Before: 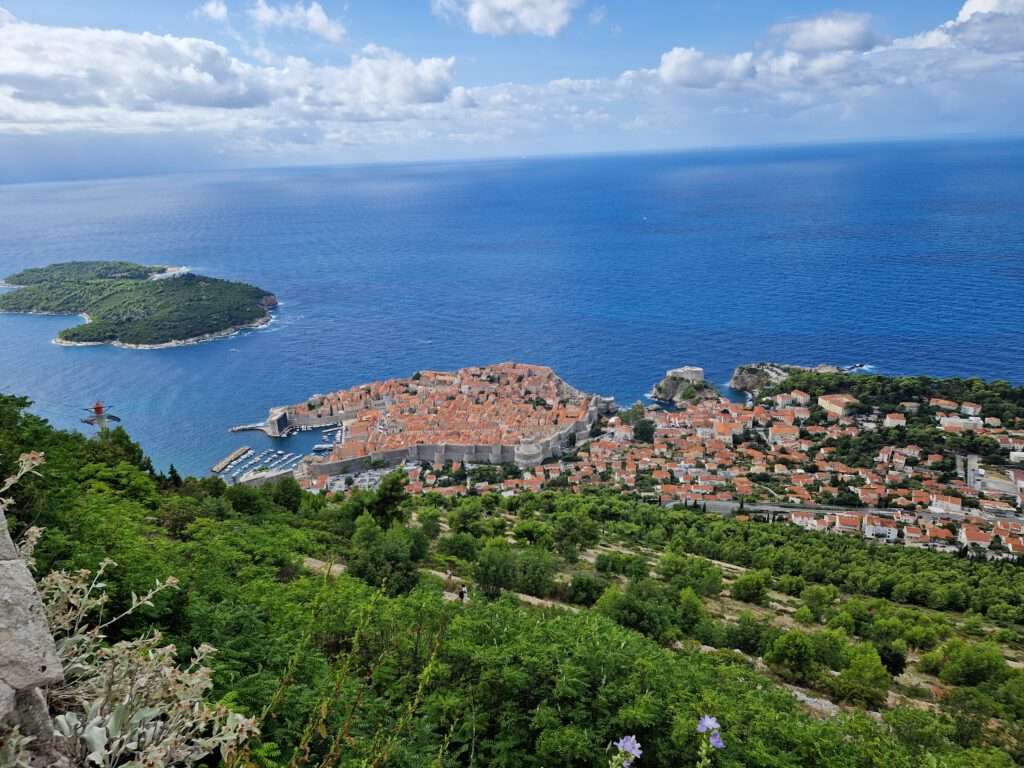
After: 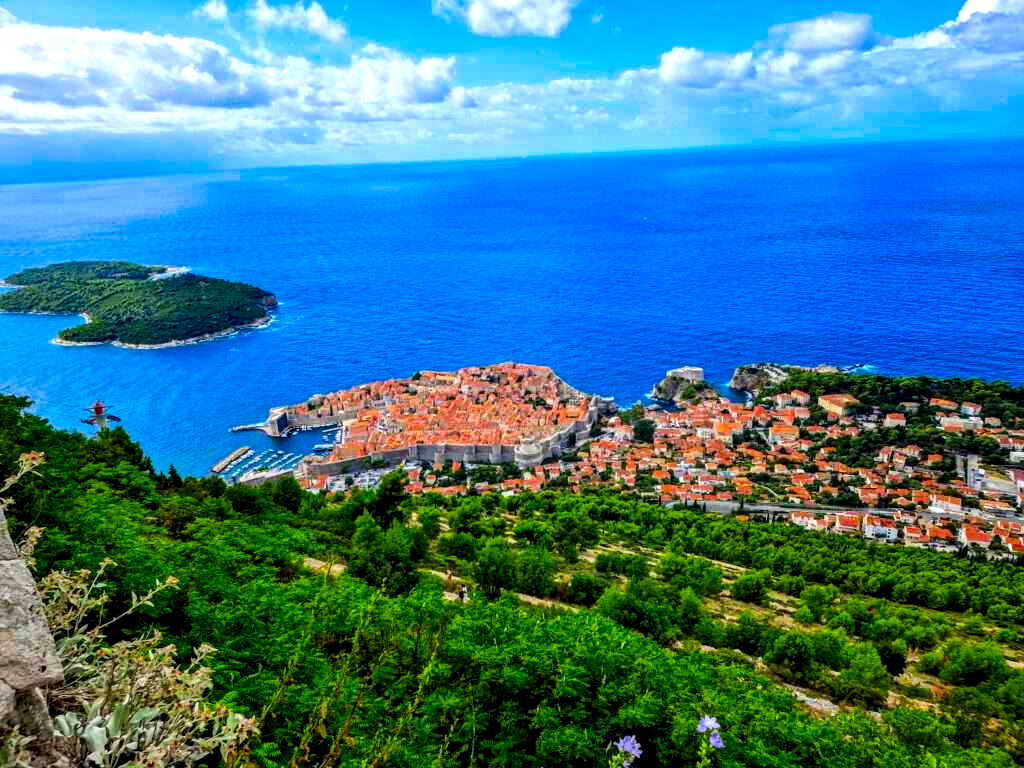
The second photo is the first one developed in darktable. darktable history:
color correction: saturation 1.8
local contrast: highlights 0%, shadows 0%, detail 182%
color balance rgb: perceptual saturation grading › global saturation 20%, global vibrance 20%
